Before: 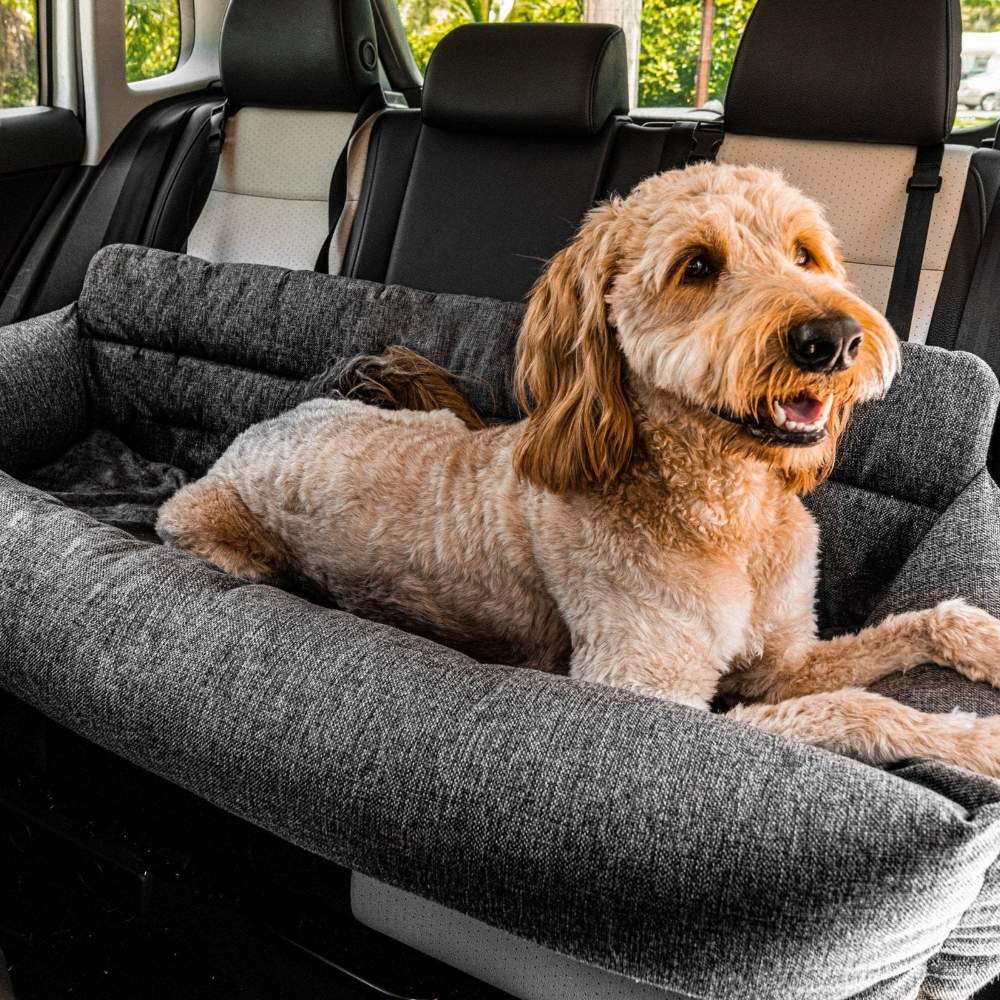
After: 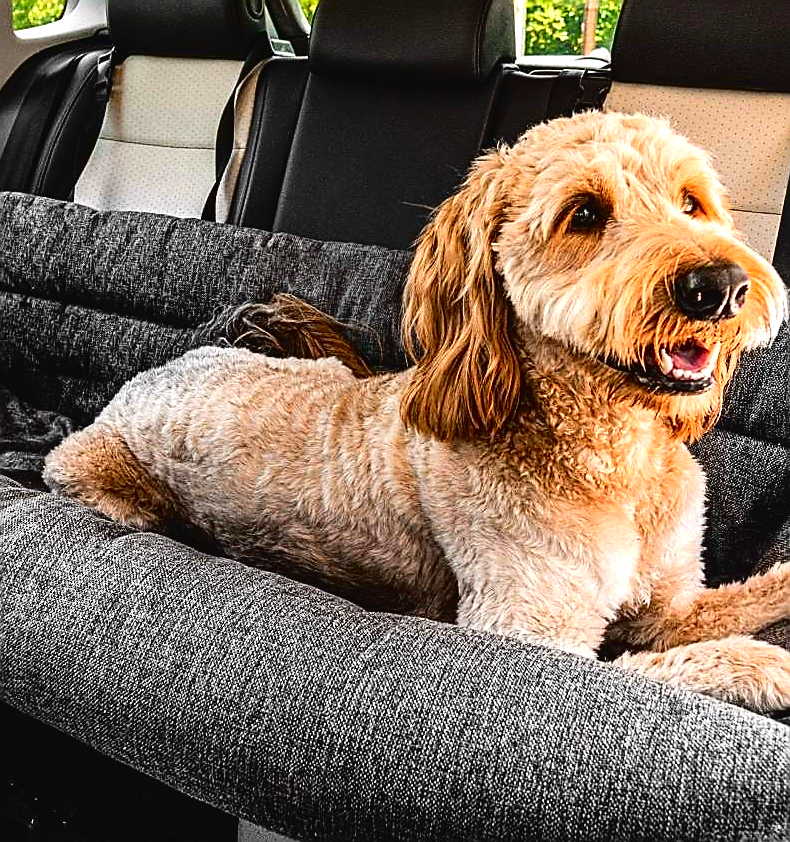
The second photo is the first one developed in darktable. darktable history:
crop: left 11.374%, top 5.276%, right 9.602%, bottom 10.521%
tone curve: curves: ch0 [(0, 0.023) (0.132, 0.075) (0.241, 0.178) (0.487, 0.491) (0.782, 0.8) (1, 0.989)]; ch1 [(0, 0) (0.396, 0.369) (0.467, 0.454) (0.498, 0.5) (0.518, 0.517) (0.57, 0.586) (0.619, 0.663) (0.692, 0.744) (1, 1)]; ch2 [(0, 0) (0.427, 0.416) (0.483, 0.481) (0.503, 0.503) (0.526, 0.527) (0.563, 0.573) (0.632, 0.667) (0.705, 0.737) (0.985, 0.966)], color space Lab, independent channels, preserve colors none
exposure: exposure 0.567 EV, compensate highlight preservation false
sharpen: radius 1.402, amount 1.241, threshold 0.721
